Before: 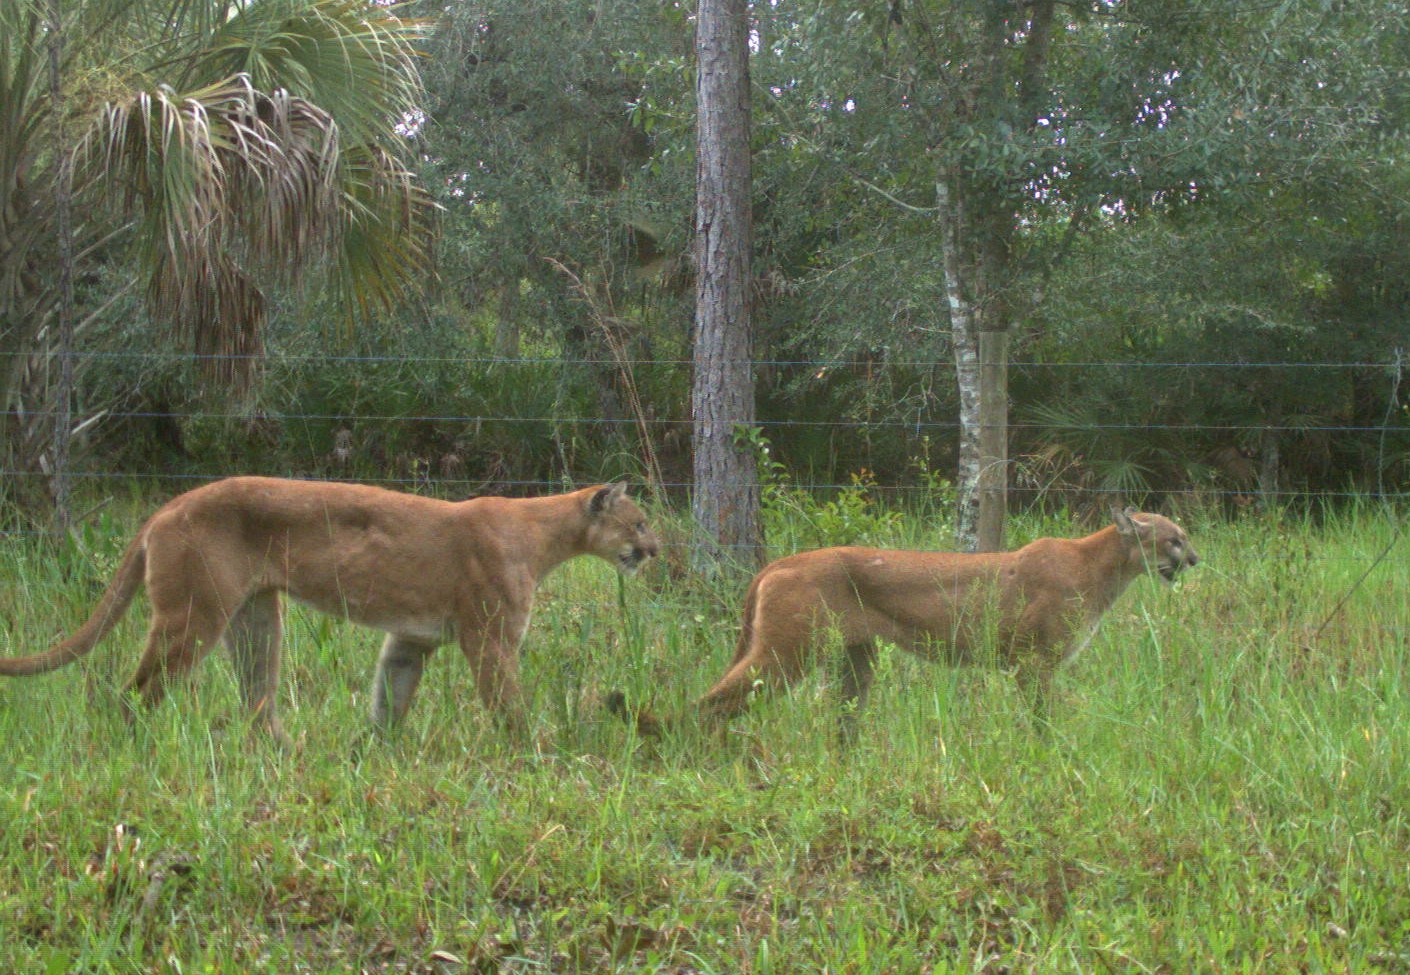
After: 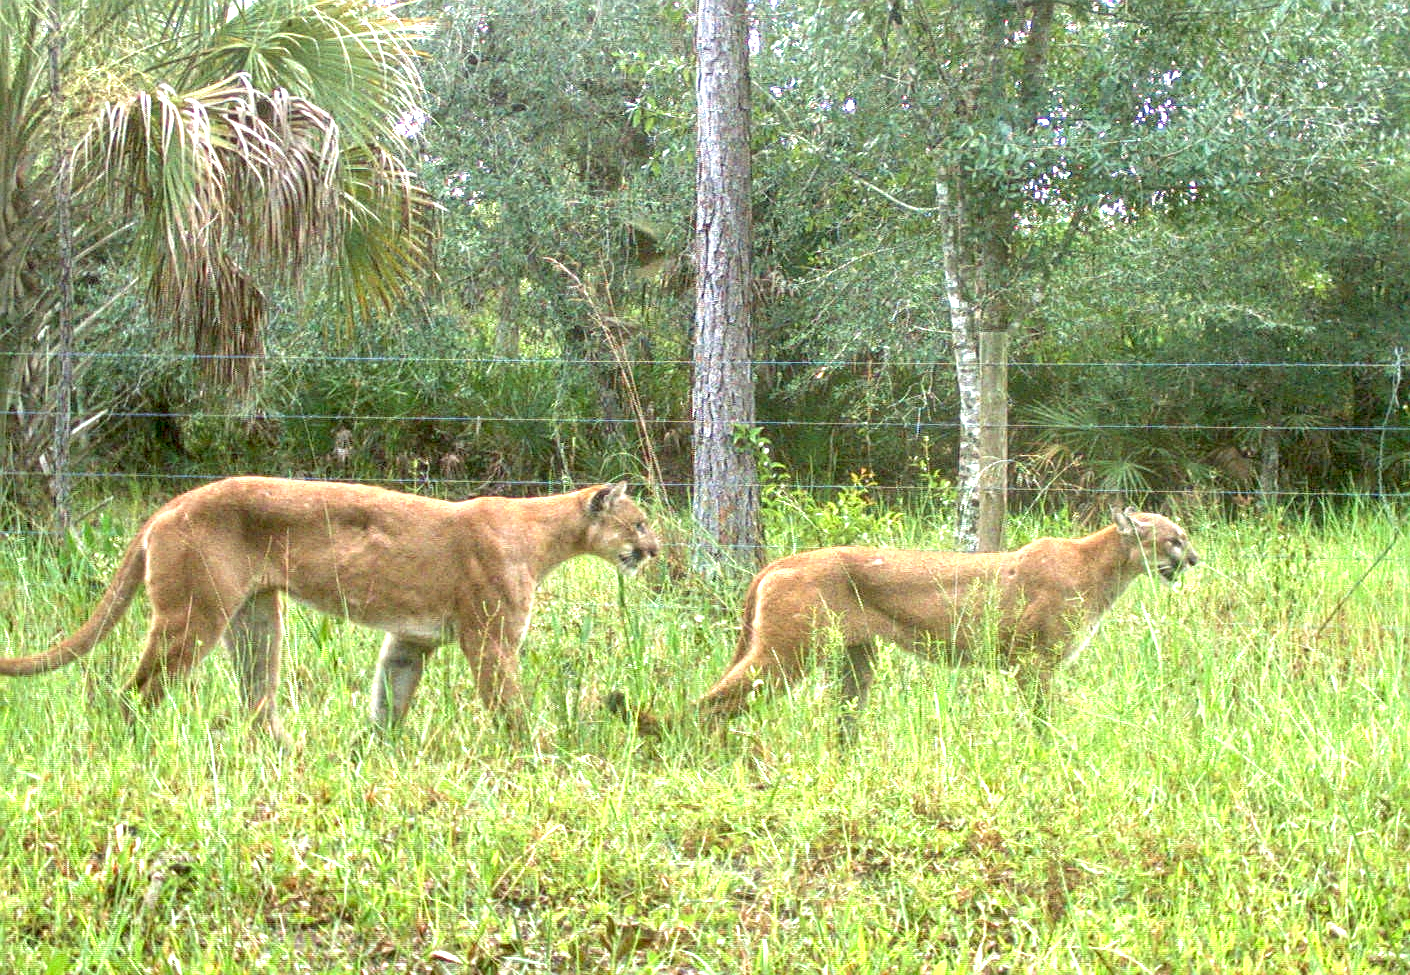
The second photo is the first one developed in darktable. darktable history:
velvia: strength 14.44%
exposure: black level correction 0.009, exposure 1.418 EV, compensate highlight preservation false
sharpen: on, module defaults
local contrast: detail 130%
